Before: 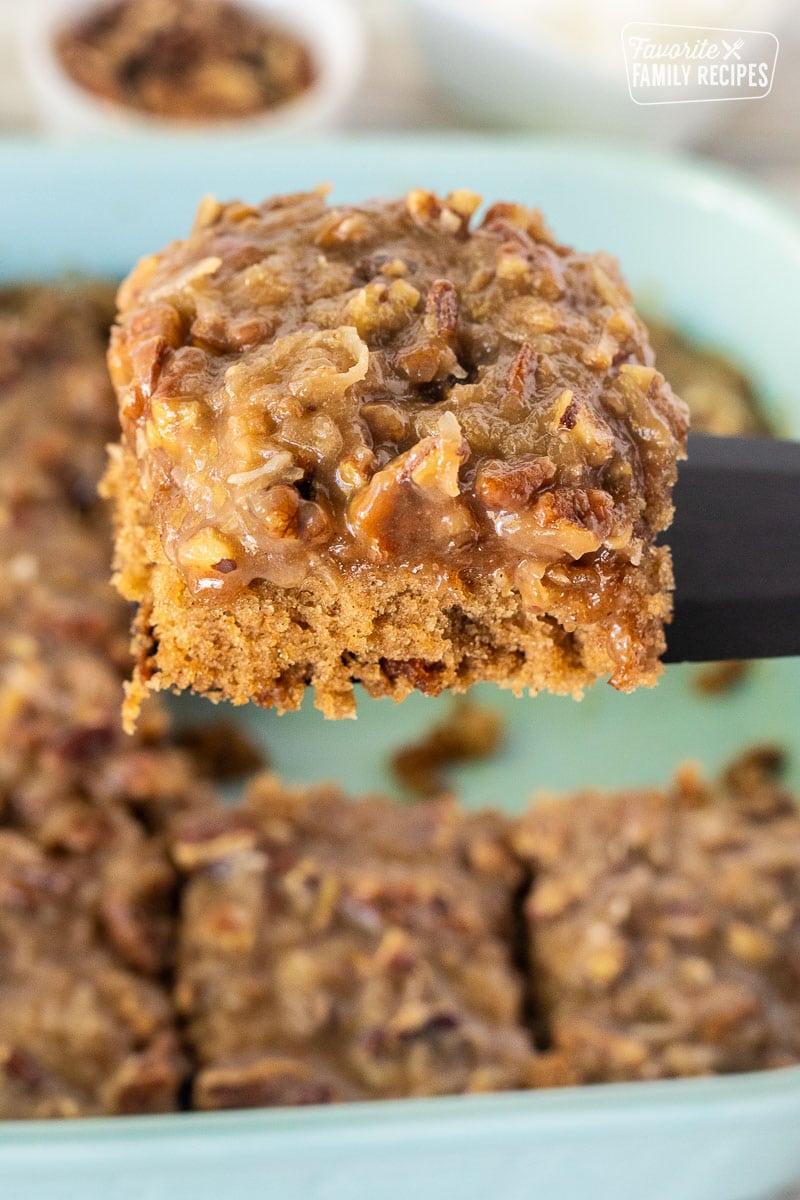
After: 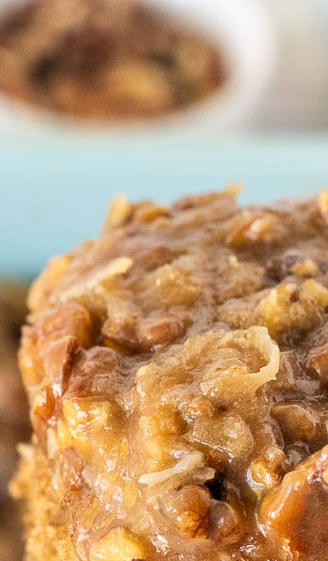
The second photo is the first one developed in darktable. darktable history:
crop and rotate: left 11.164%, top 0.08%, right 47.831%, bottom 53.148%
